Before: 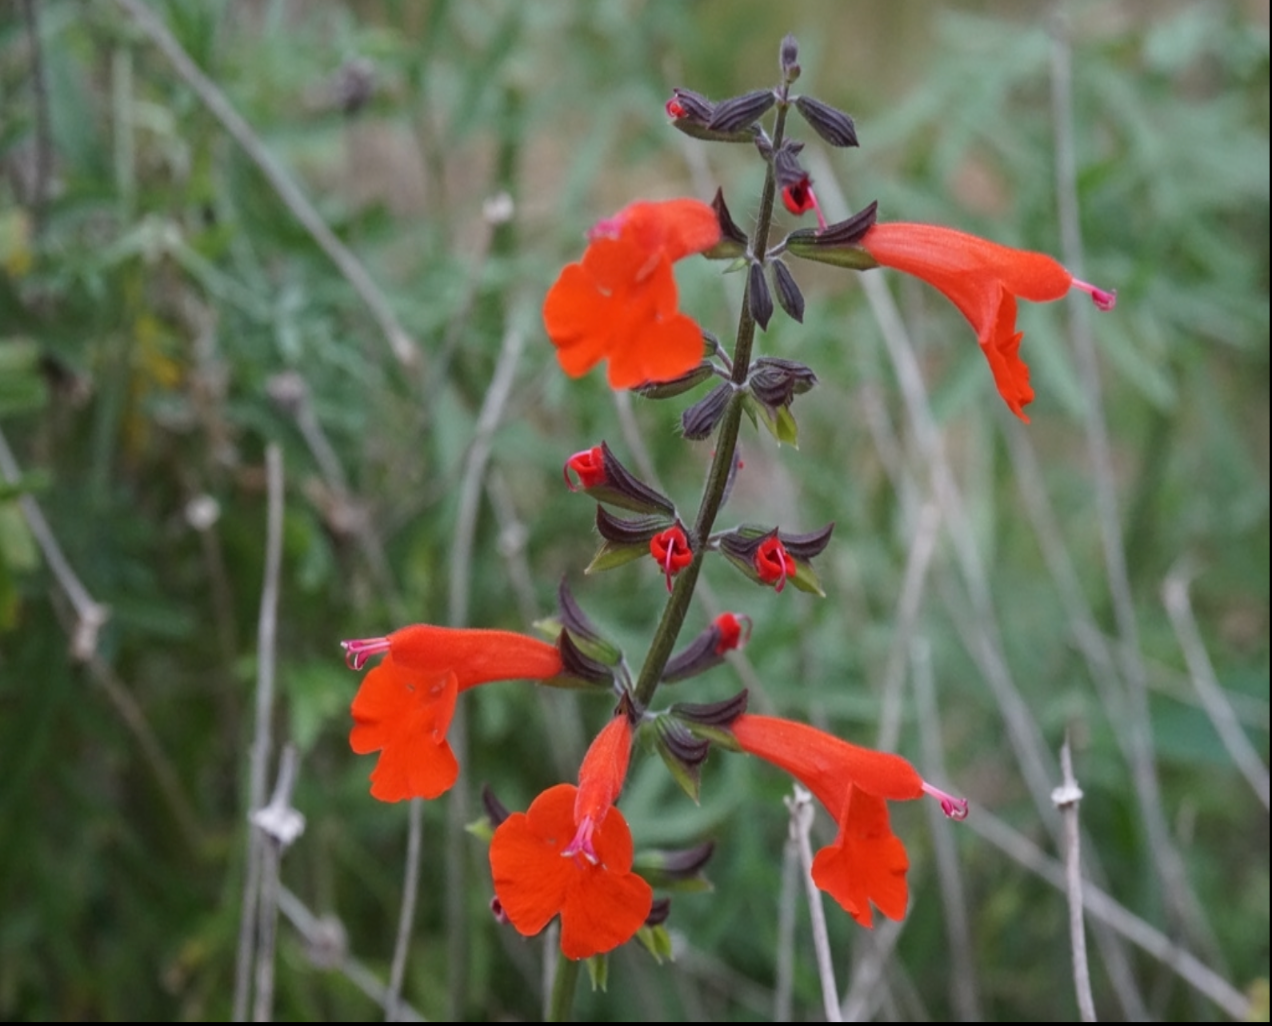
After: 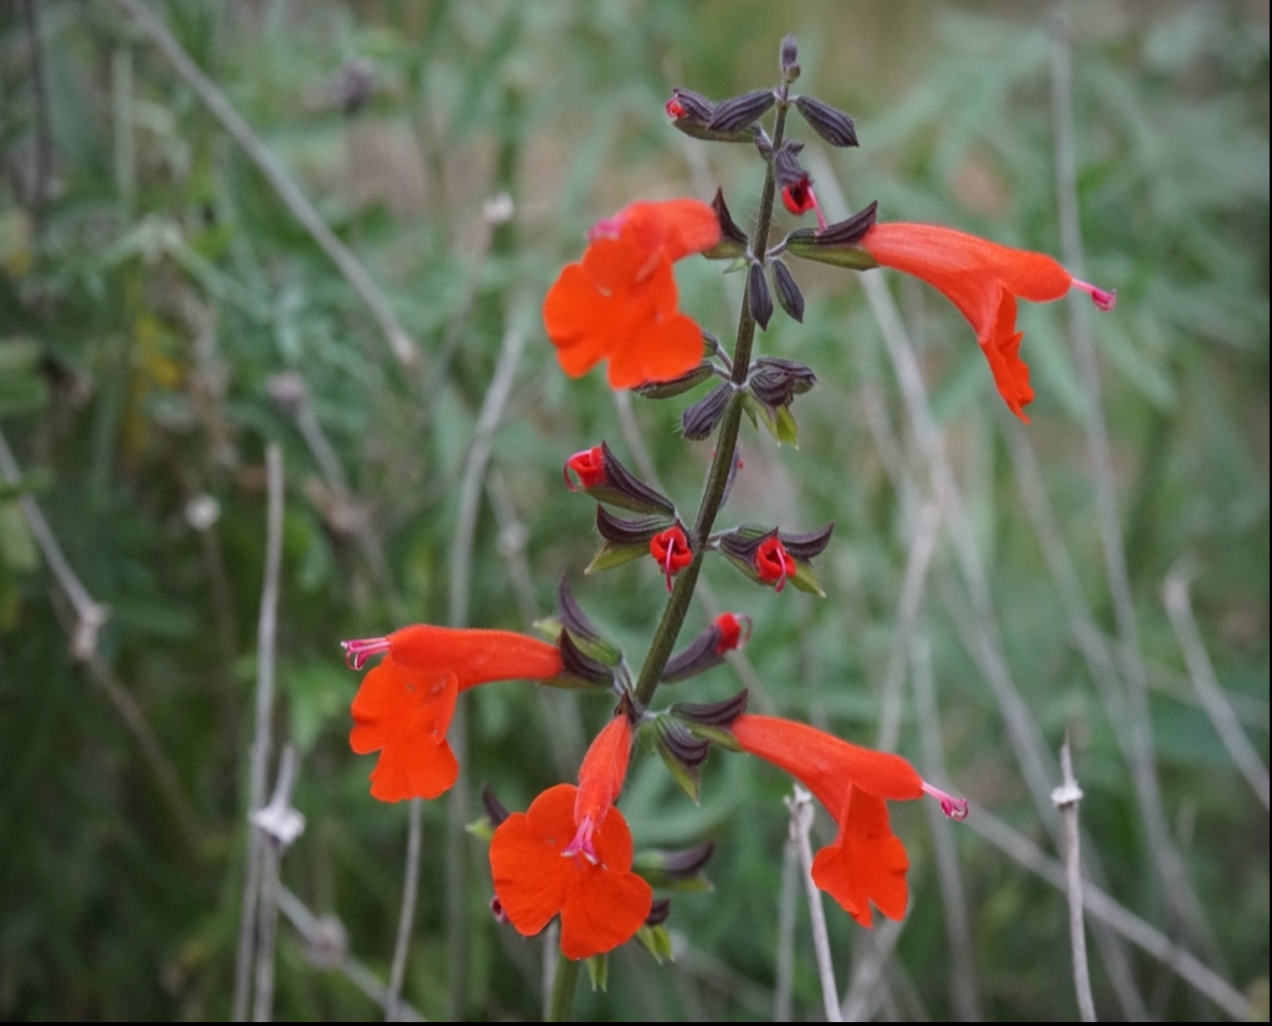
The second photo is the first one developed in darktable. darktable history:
vignetting: fall-off radius 63.33%
